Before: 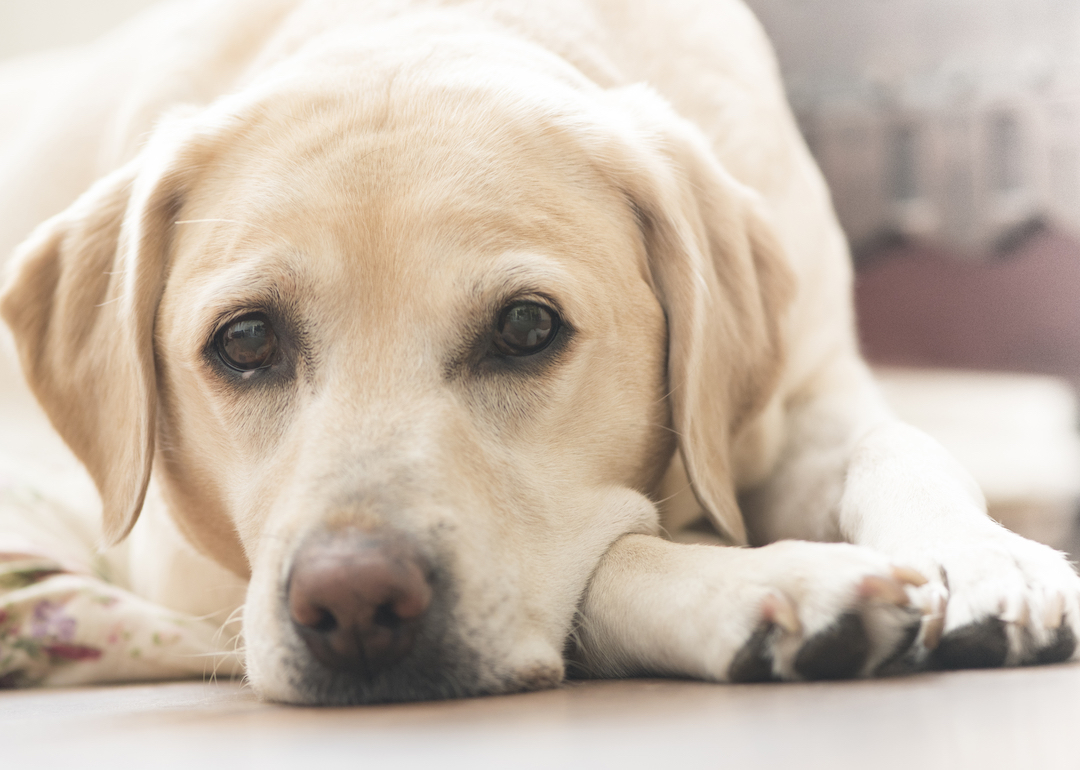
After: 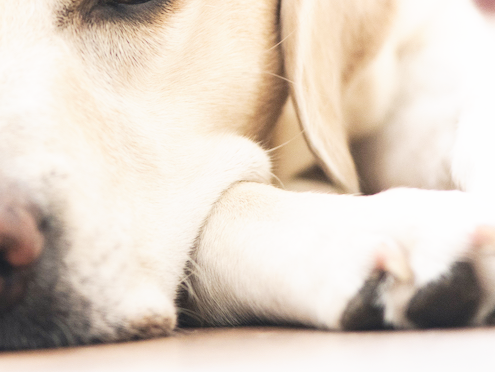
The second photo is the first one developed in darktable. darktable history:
base curve: curves: ch0 [(0, 0) (0.007, 0.004) (0.027, 0.03) (0.046, 0.07) (0.207, 0.54) (0.442, 0.872) (0.673, 0.972) (1, 1)], preserve colors none
white balance: red 1.009, blue 1.027
exposure: black level correction 0.001, exposure -0.125 EV, compensate exposure bias true, compensate highlight preservation false
crop: left 35.976%, top 45.819%, right 18.162%, bottom 5.807%
